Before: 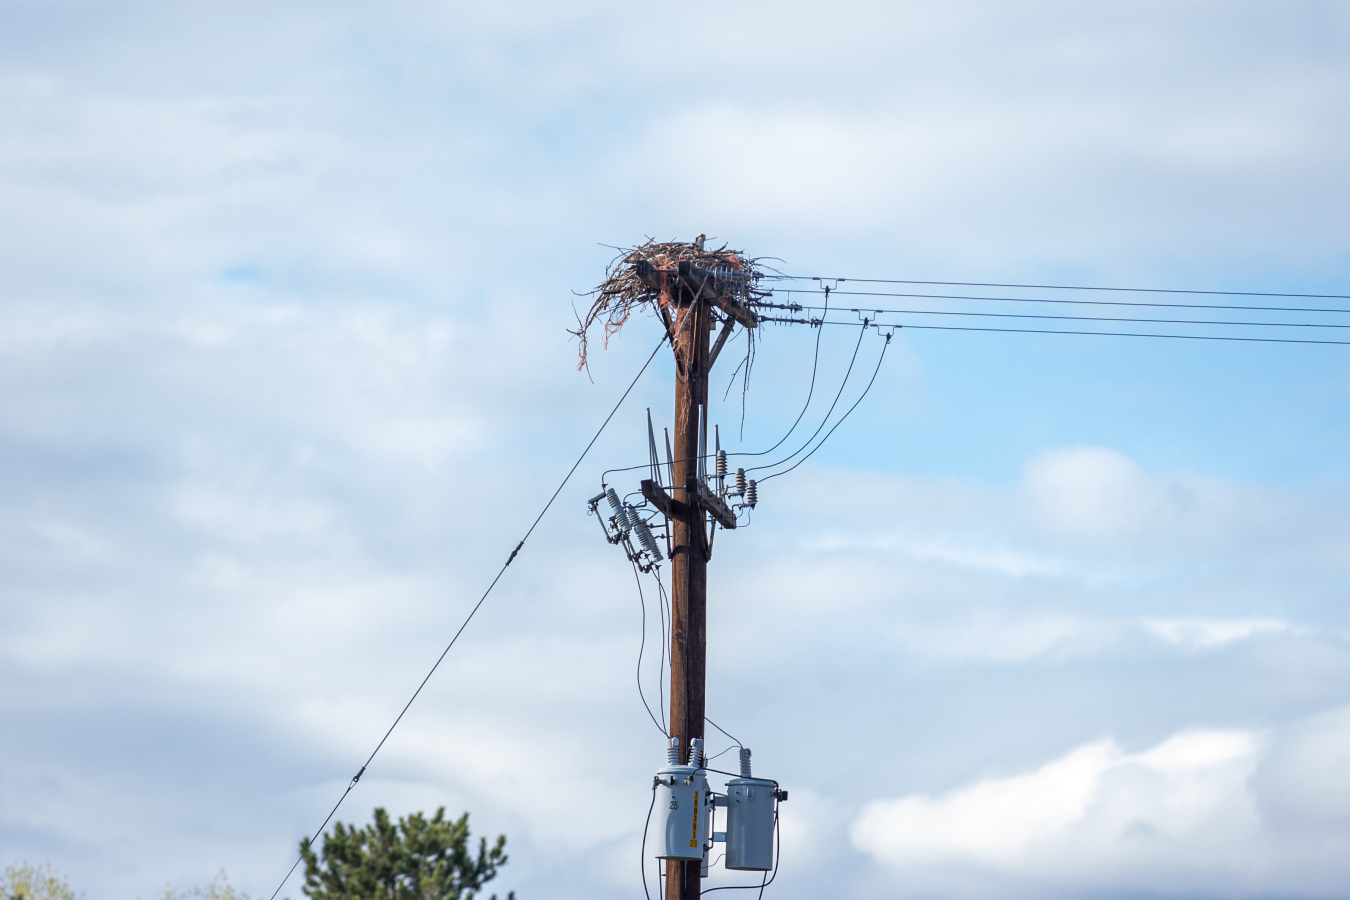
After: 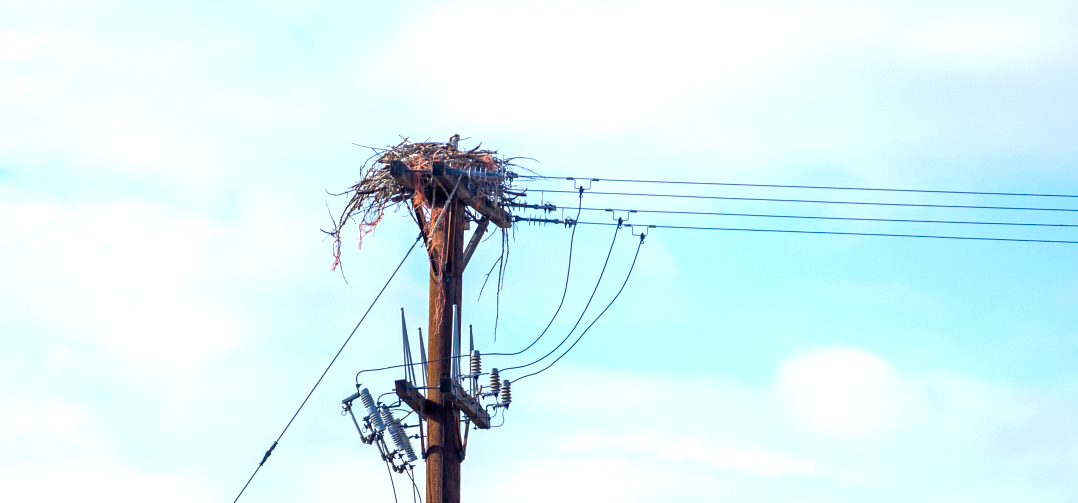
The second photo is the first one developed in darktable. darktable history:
color balance rgb: perceptual saturation grading › global saturation 20%, perceptual saturation grading › highlights -24.951%, perceptual saturation grading › shadows 49.602%, perceptual brilliance grading › global brilliance 17.779%, global vibrance 20%
exposure: black level correction 0.002, exposure -0.107 EV, compensate exposure bias true, compensate highlight preservation false
crop: left 18.26%, top 11.113%, right 1.854%, bottom 32.935%
